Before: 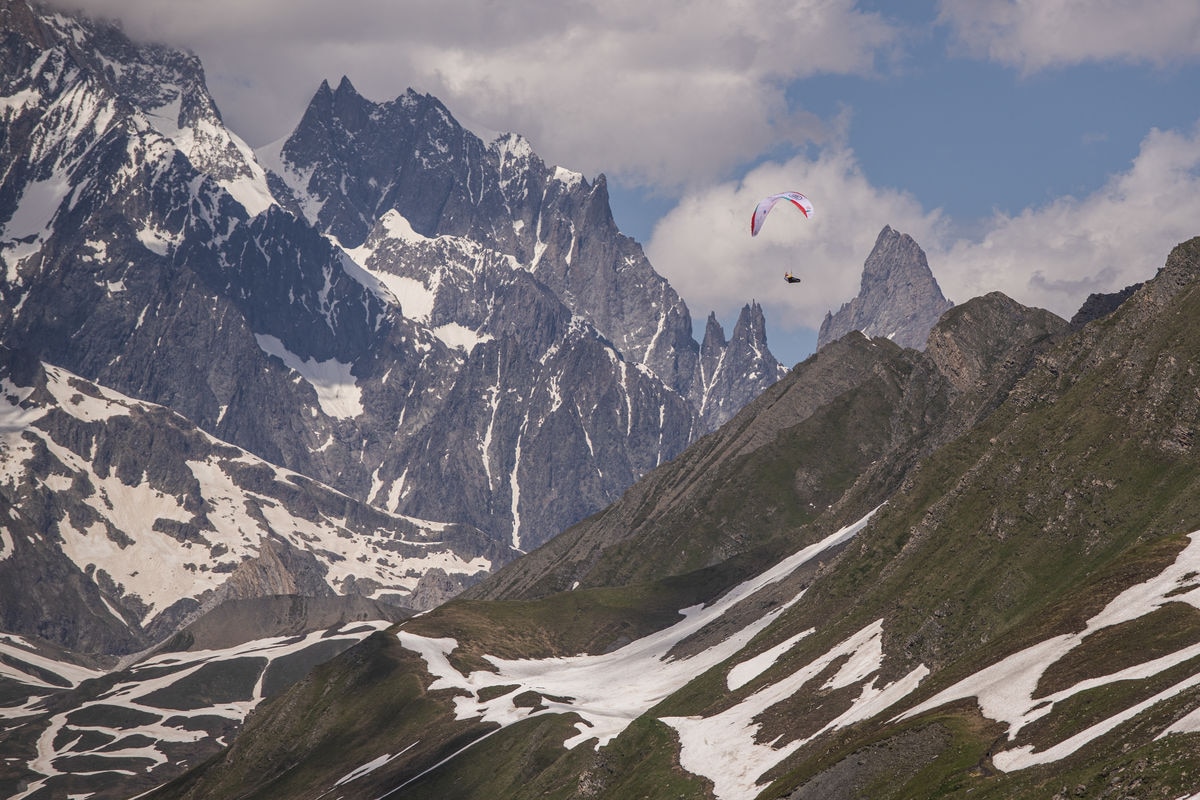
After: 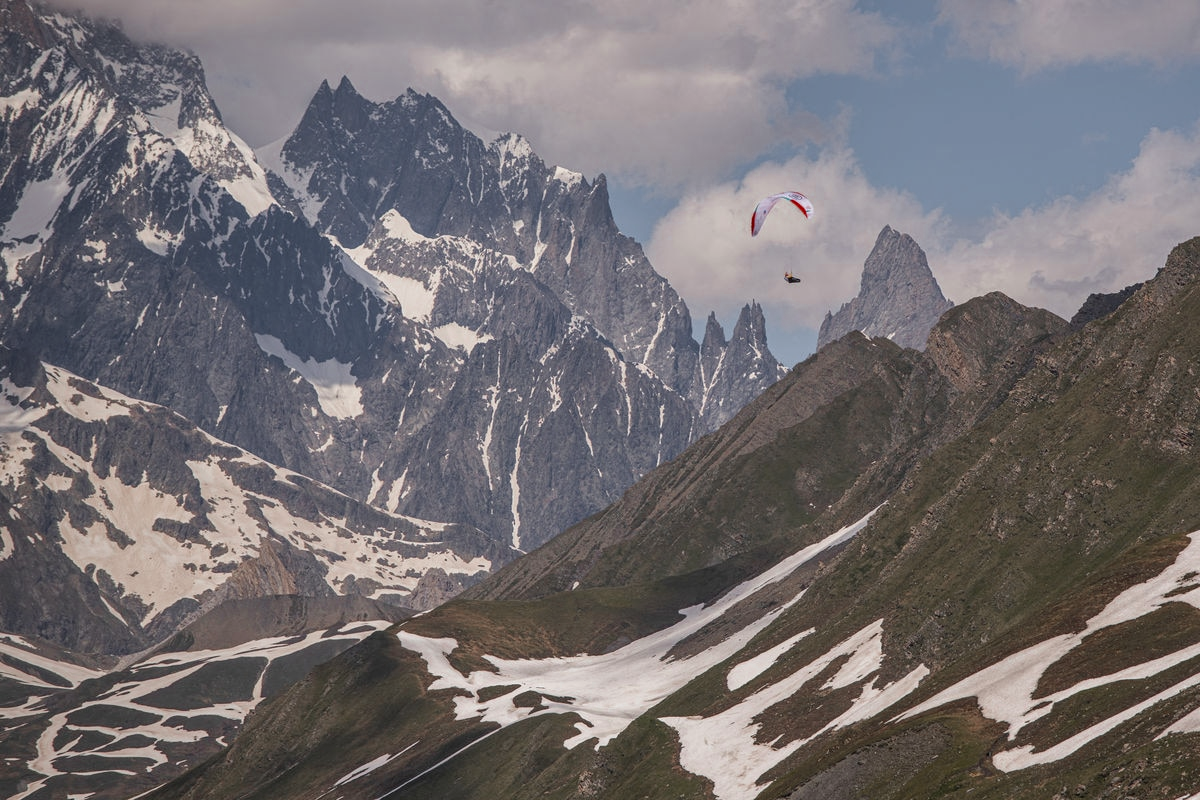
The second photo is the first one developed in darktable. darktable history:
color zones: curves: ch0 [(0, 0.299) (0.25, 0.383) (0.456, 0.352) (0.736, 0.571)]; ch1 [(0, 0.63) (0.151, 0.568) (0.254, 0.416) (0.47, 0.558) (0.732, 0.37) (0.909, 0.492)]; ch2 [(0.004, 0.604) (0.158, 0.443) (0.257, 0.403) (0.761, 0.468)]
shadows and highlights: soften with gaussian
